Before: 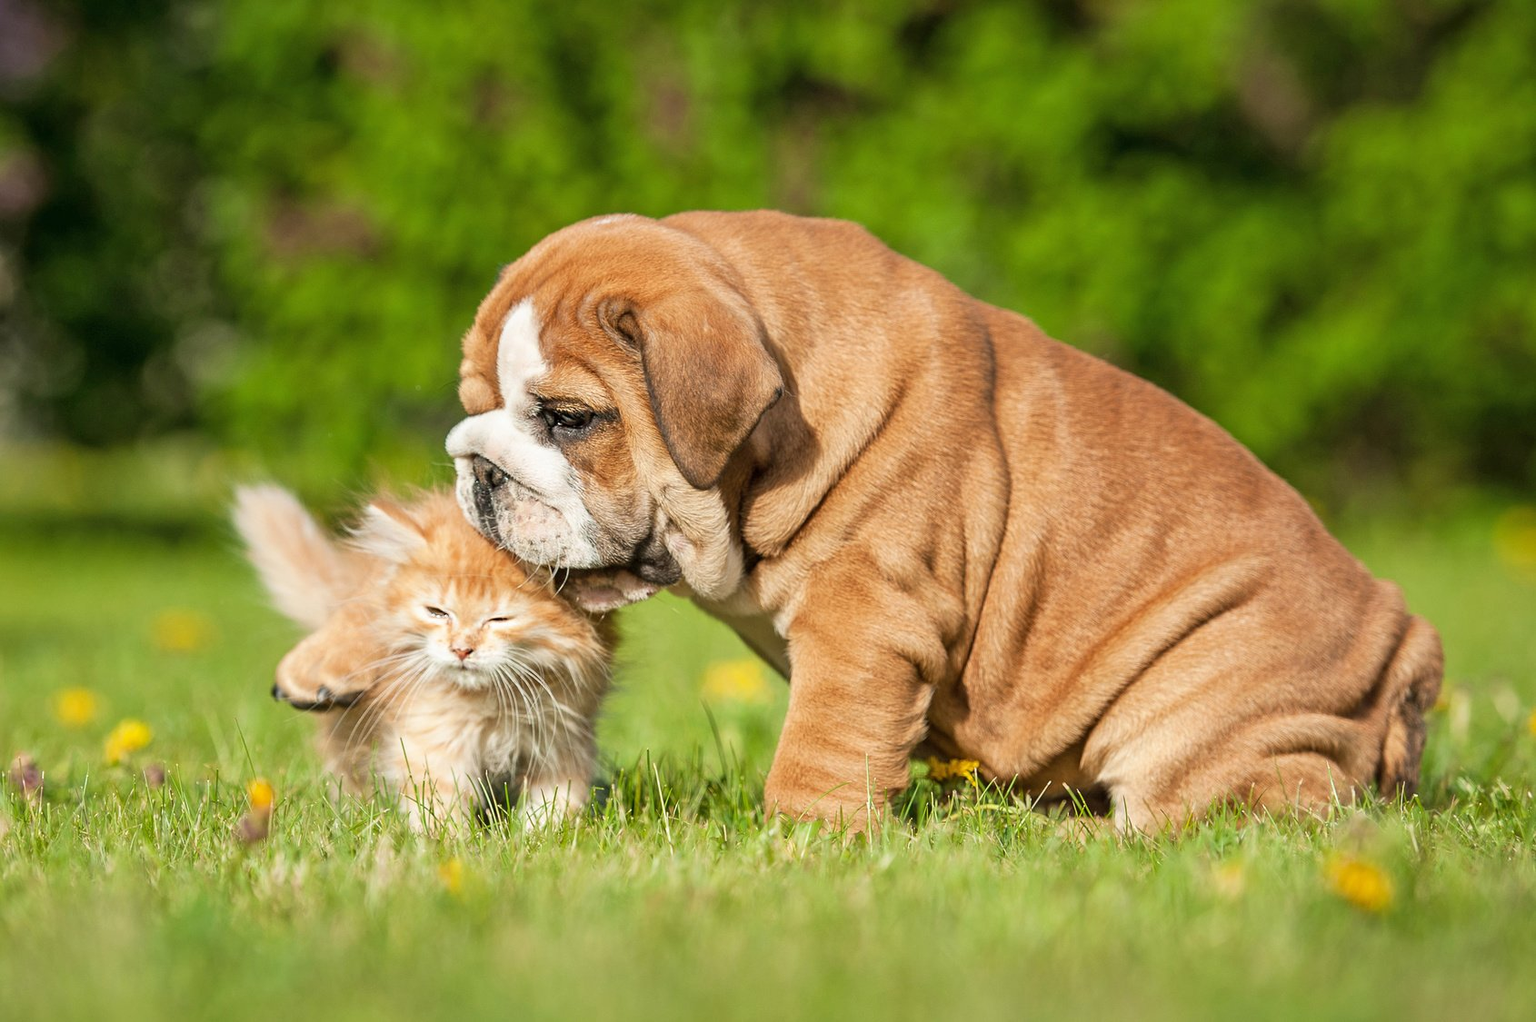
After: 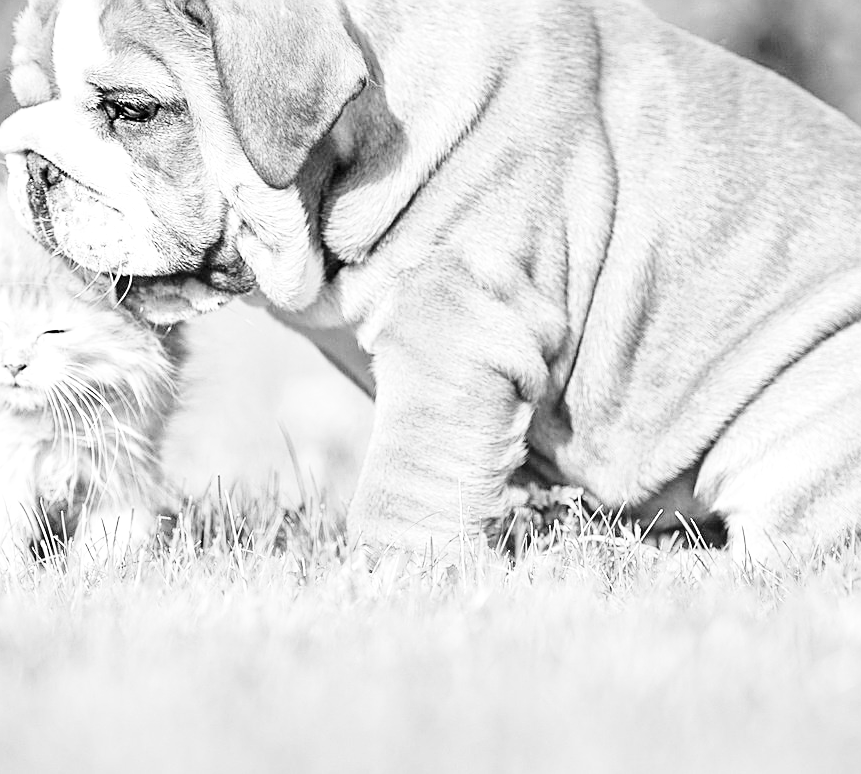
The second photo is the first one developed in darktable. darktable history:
color contrast: green-magenta contrast 0.8, blue-yellow contrast 1.1, unbound 0
sharpen: on, module defaults
exposure: black level correction 0, exposure 0.95 EV, compensate exposure bias true, compensate highlight preservation false
monochrome: on, module defaults
base curve: curves: ch0 [(0, 0) (0.028, 0.03) (0.121, 0.232) (0.46, 0.748) (0.859, 0.968) (1, 1)], preserve colors none
crop and rotate: left 29.237%, top 31.152%, right 19.807%
tone equalizer: -8 EV -0.002 EV, -7 EV 0.005 EV, -6 EV -0.009 EV, -5 EV 0.011 EV, -4 EV -0.012 EV, -3 EV 0.007 EV, -2 EV -0.062 EV, -1 EV -0.293 EV, +0 EV -0.582 EV, smoothing diameter 2%, edges refinement/feathering 20, mask exposure compensation -1.57 EV, filter diffusion 5
